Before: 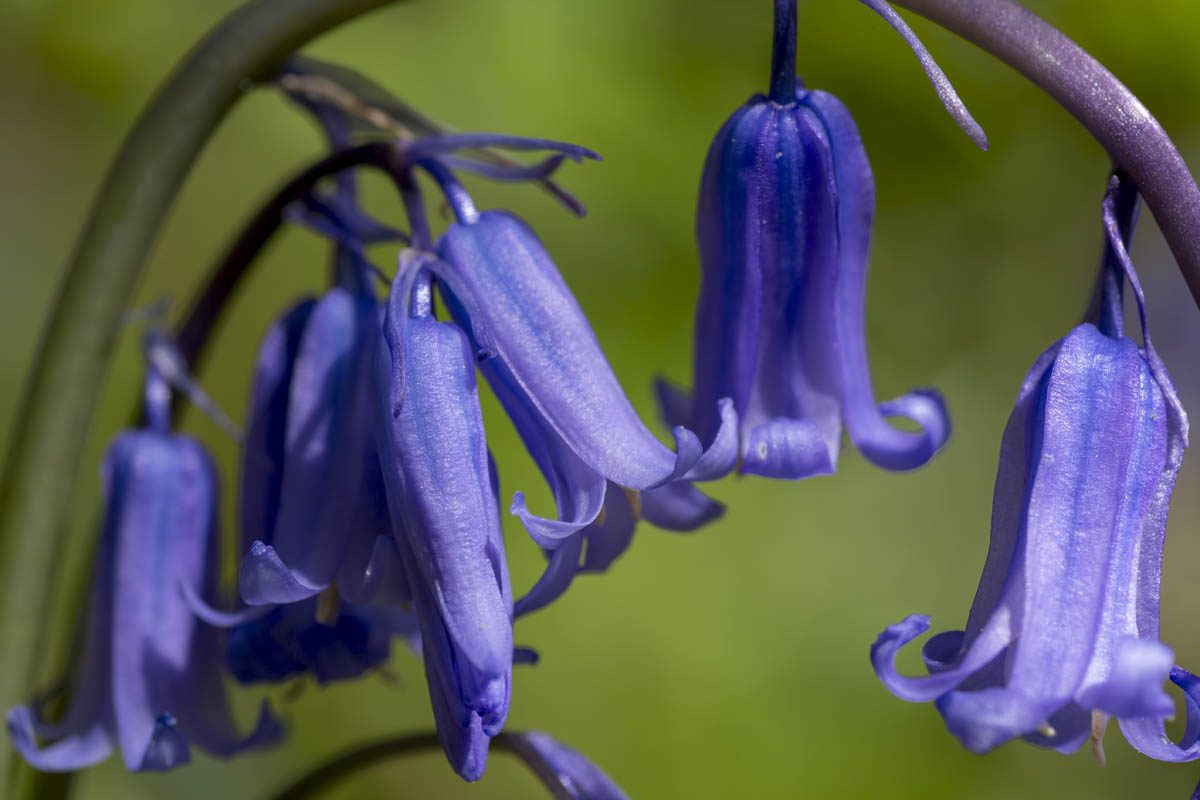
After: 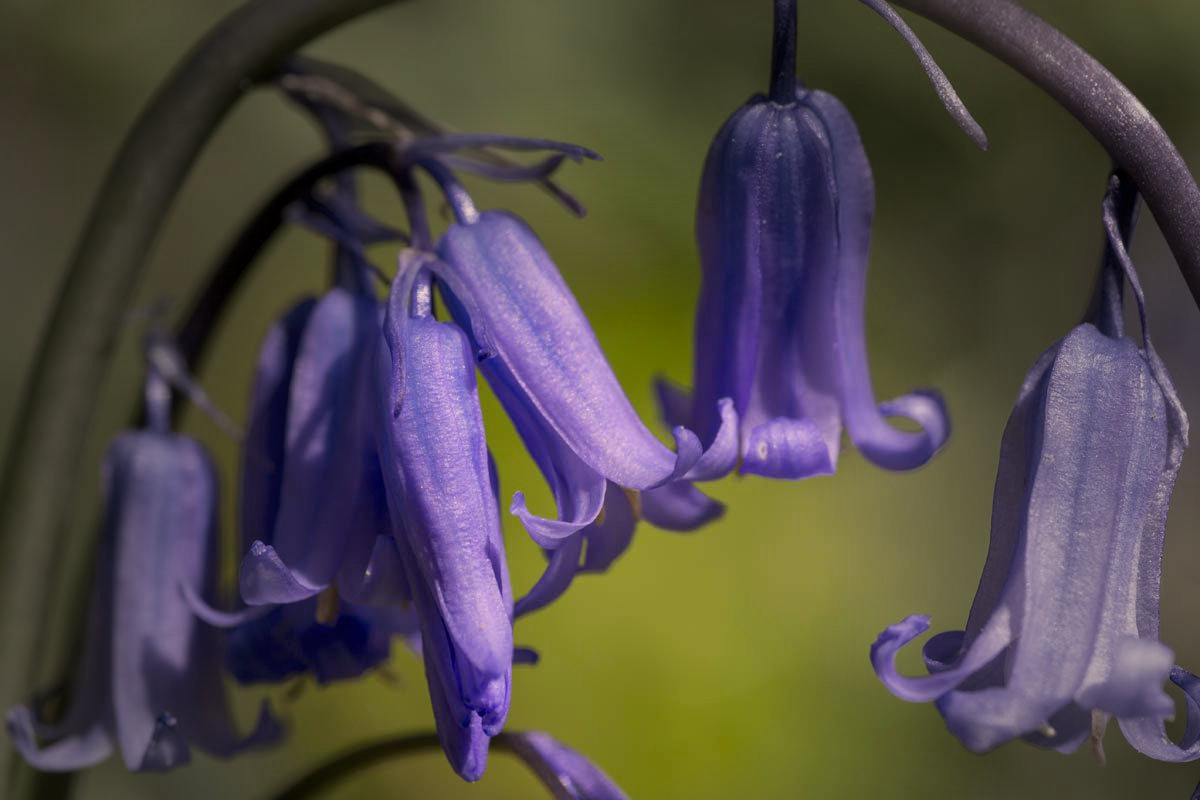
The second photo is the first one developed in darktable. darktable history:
color correction: highlights a* 11.86, highlights b* 12.26
vignetting: fall-off start 39.04%, fall-off radius 40.59%, center (-0.025, 0.401)
